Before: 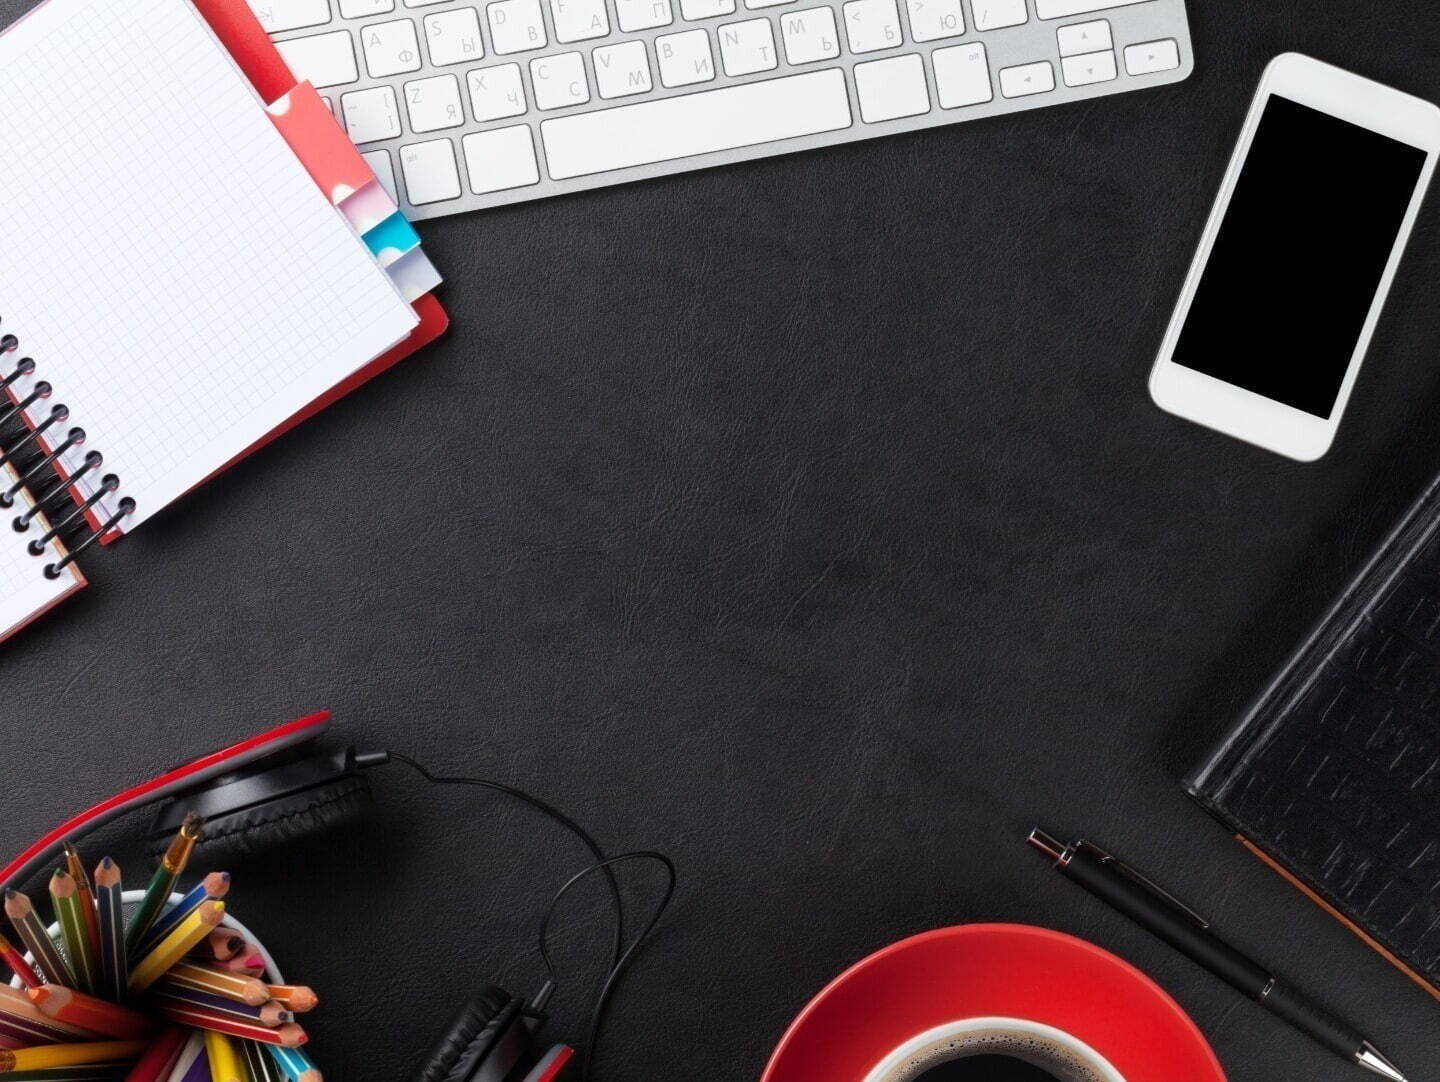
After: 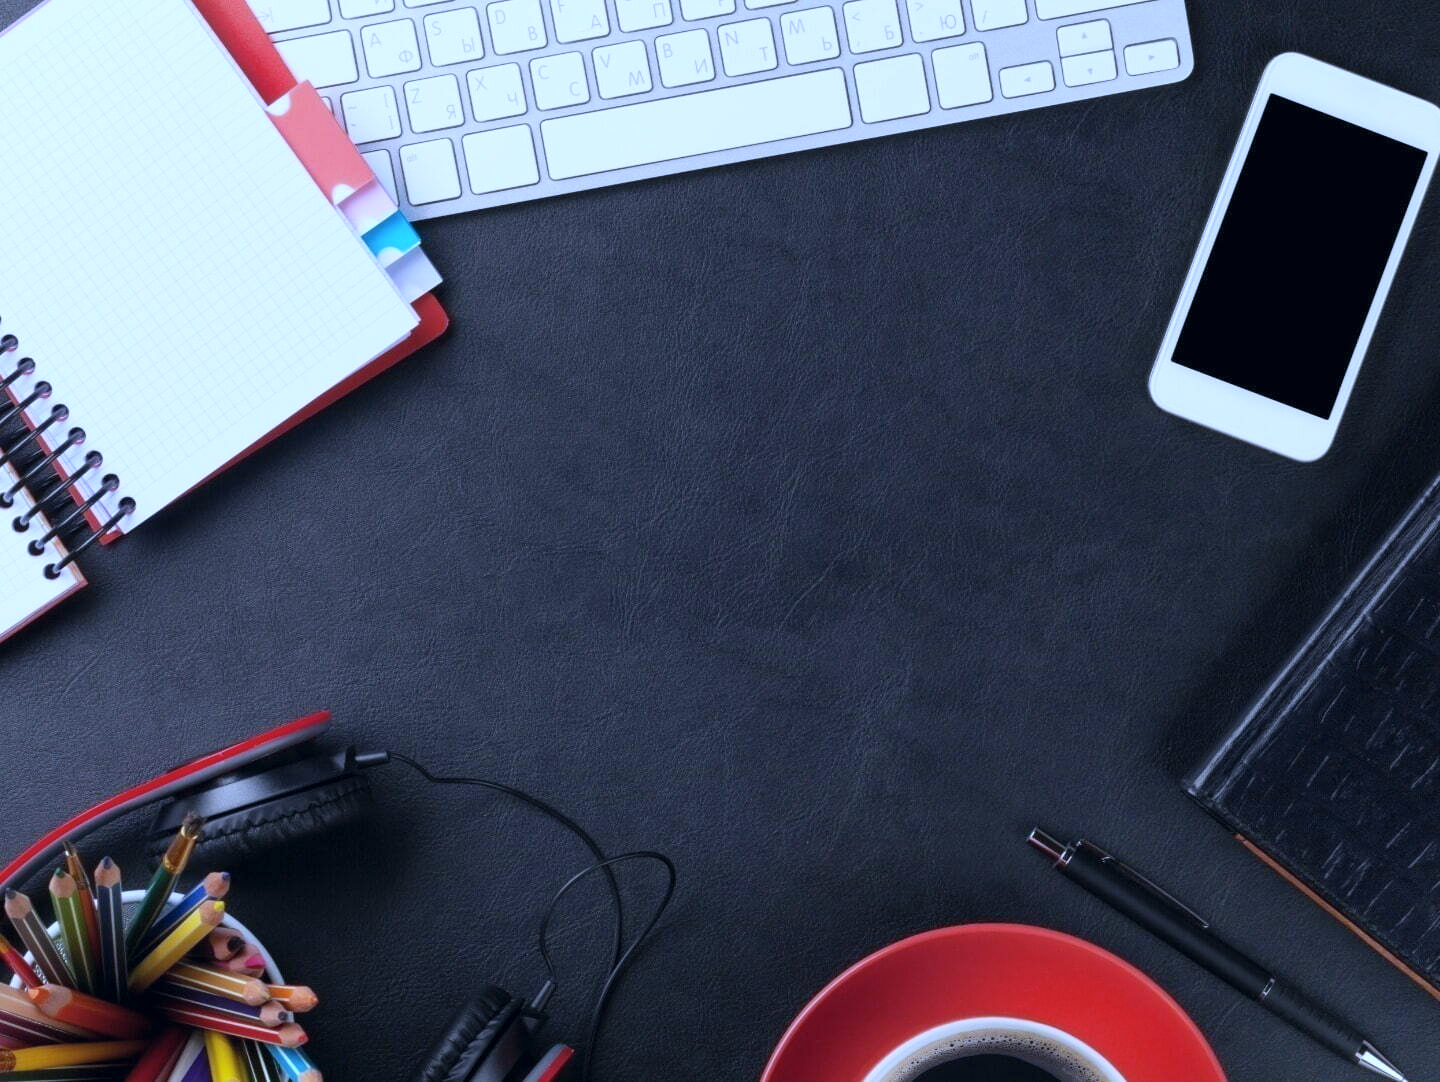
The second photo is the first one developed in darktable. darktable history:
white balance: red 0.871, blue 1.249
color correction: highlights a* 0.207, highlights b* 2.7, shadows a* -0.874, shadows b* -4.78
contrast brightness saturation: contrast 0.05, brightness 0.06, saturation 0.01
